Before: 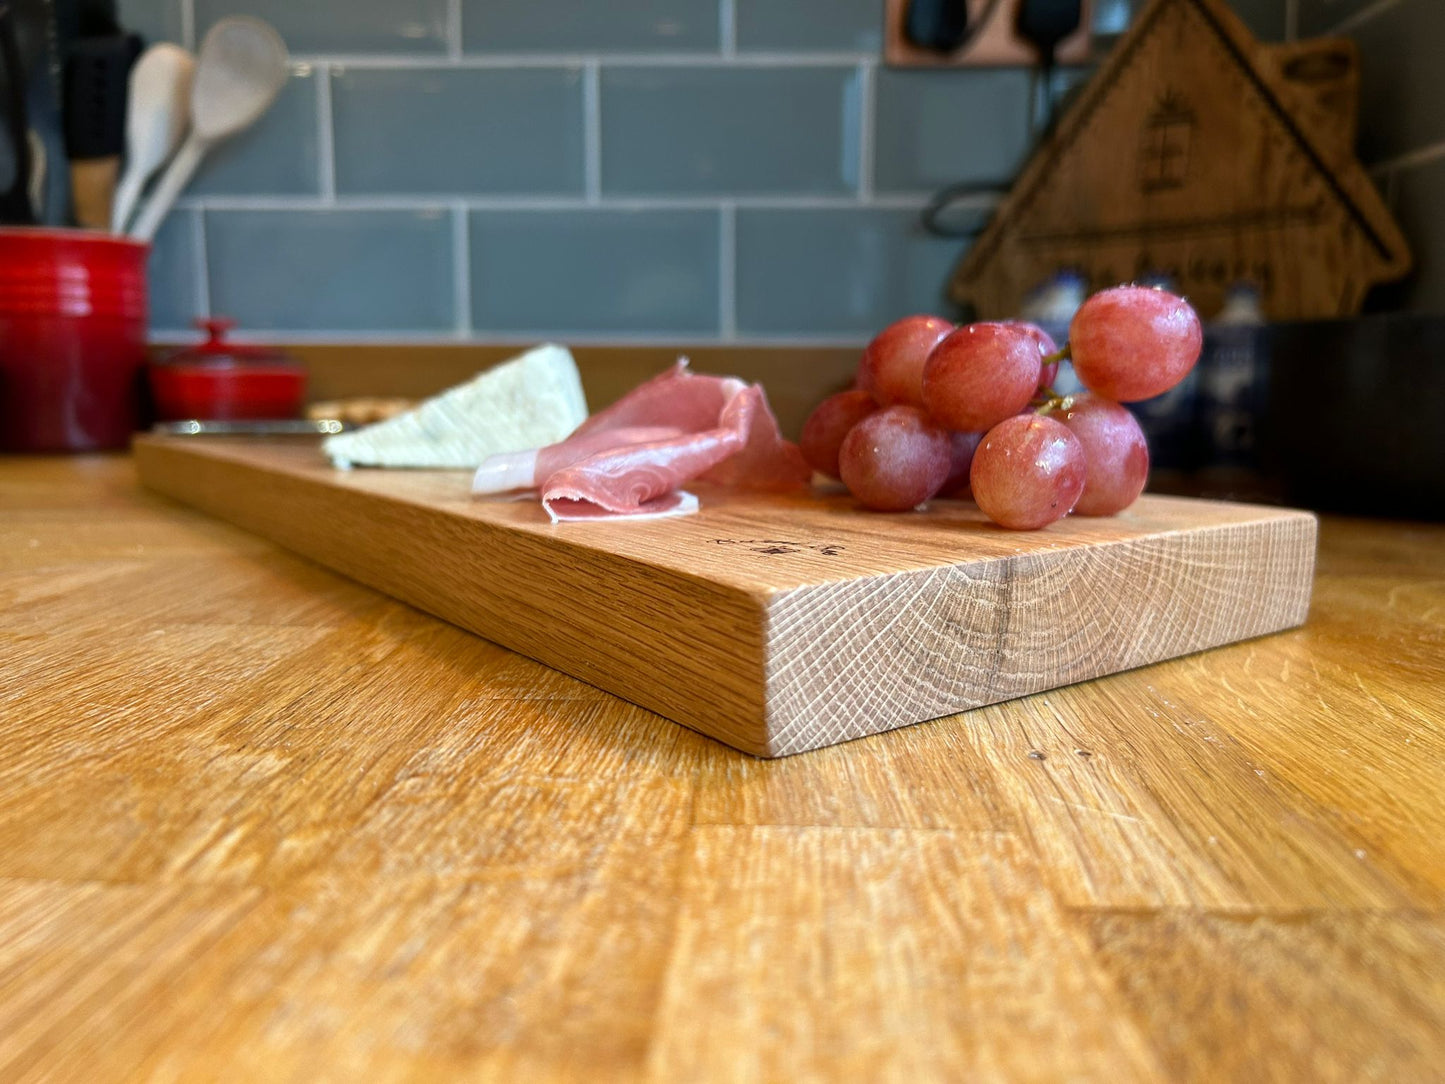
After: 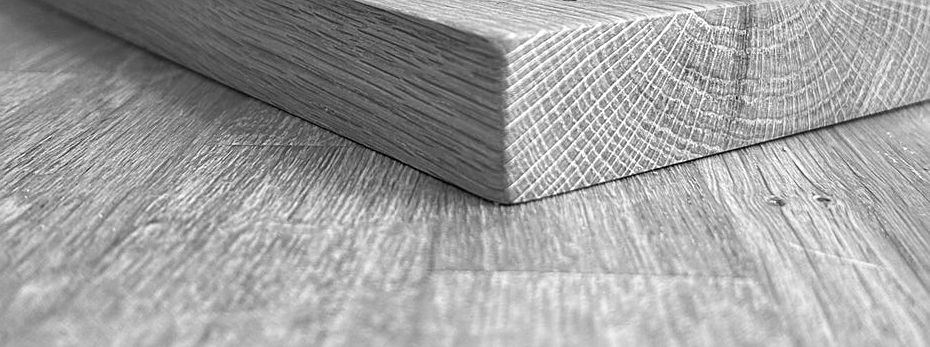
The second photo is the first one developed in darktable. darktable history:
crop: left 18.091%, top 51.13%, right 17.525%, bottom 16.85%
sharpen: on, module defaults
monochrome: on, module defaults
